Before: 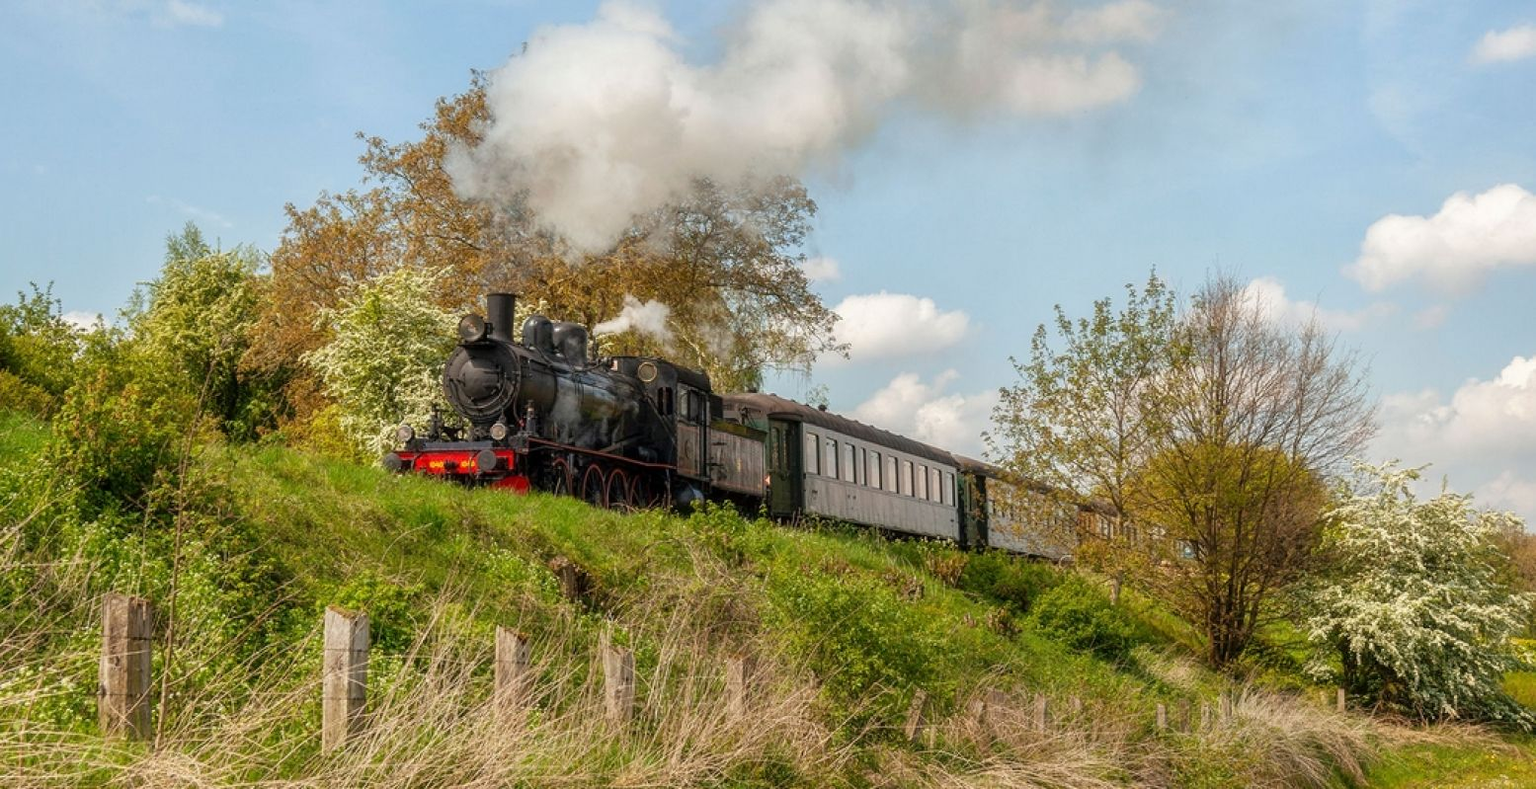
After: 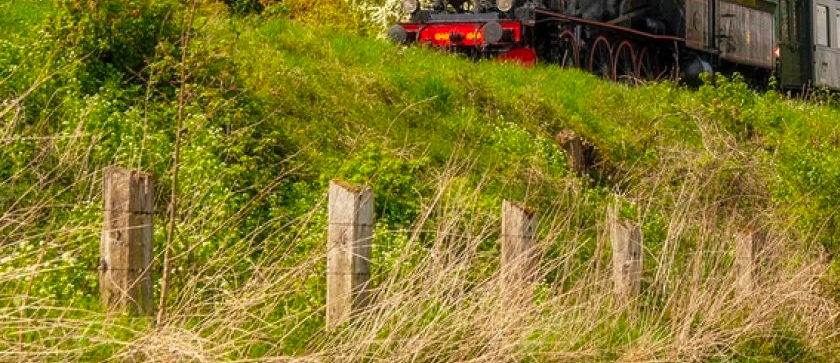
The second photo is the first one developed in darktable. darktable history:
exposure: black level correction 0, exposure 0.199 EV, compensate highlight preservation false
color zones: curves: ch1 [(0.25, 0.61) (0.75, 0.248)]
crop and rotate: top 54.387%, right 45.925%, bottom 0.141%
